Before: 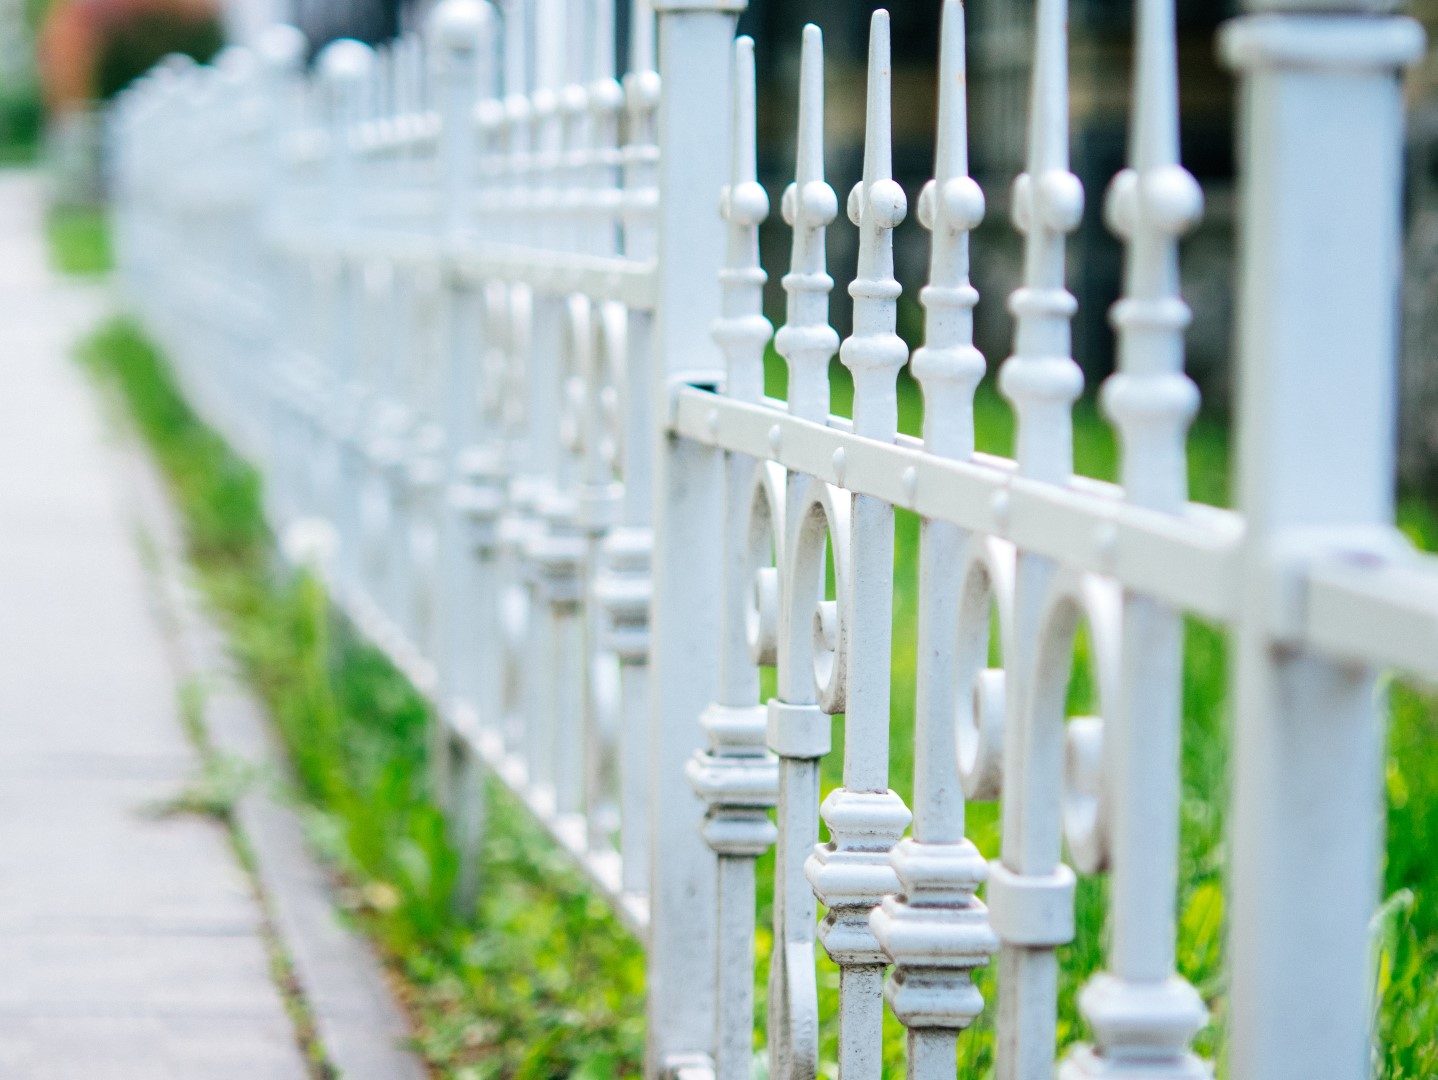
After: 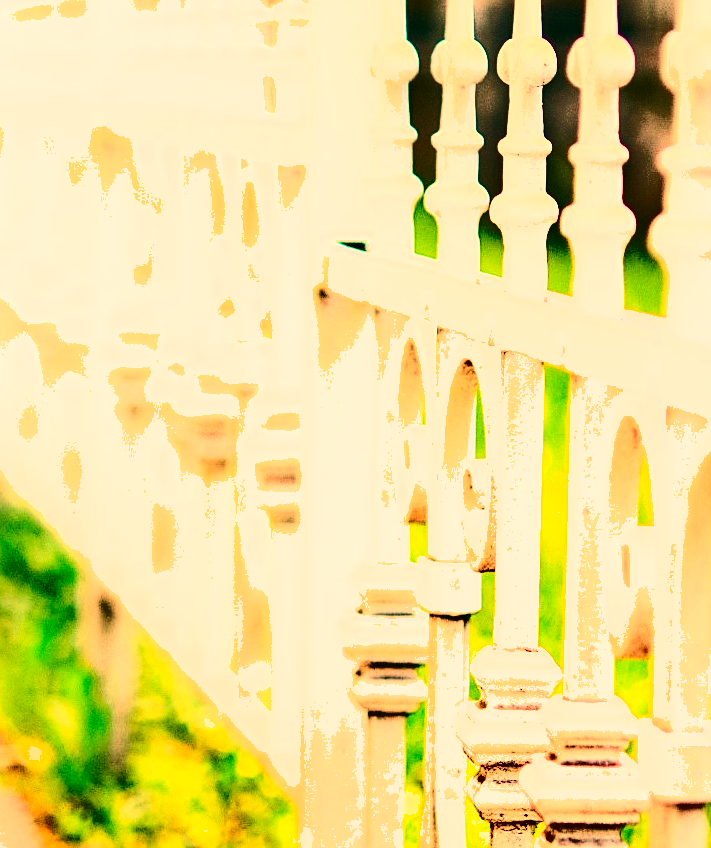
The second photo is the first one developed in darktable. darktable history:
crop and rotate: angle 0.02°, left 24.353%, top 13.219%, right 26.156%, bottom 8.224%
sharpen: on, module defaults
shadows and highlights: shadows 22.7, highlights -48.71, soften with gaussian
white balance: red 1.467, blue 0.684
exposure: exposure 0.564 EV, compensate highlight preservation false
contrast brightness saturation: contrast 0.4, brightness 0.05, saturation 0.25
color calibration: illuminant as shot in camera, x 0.358, y 0.373, temperature 4628.91 K
